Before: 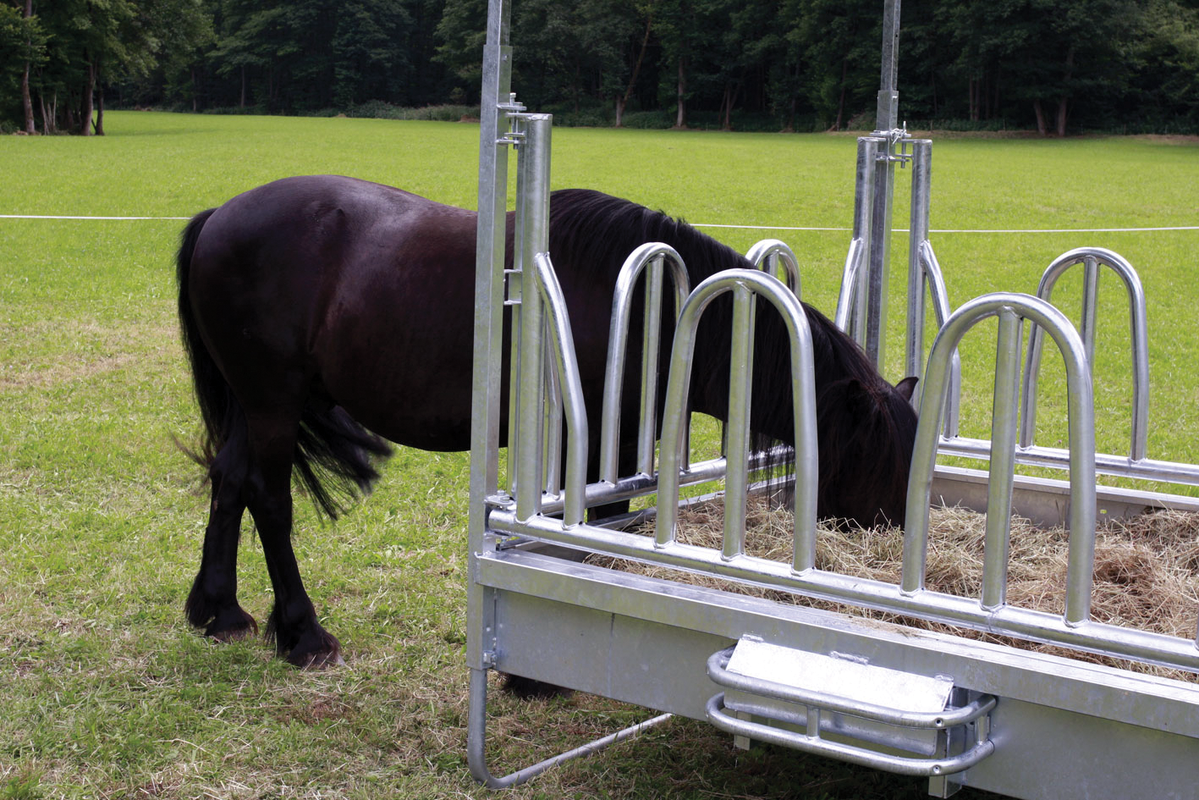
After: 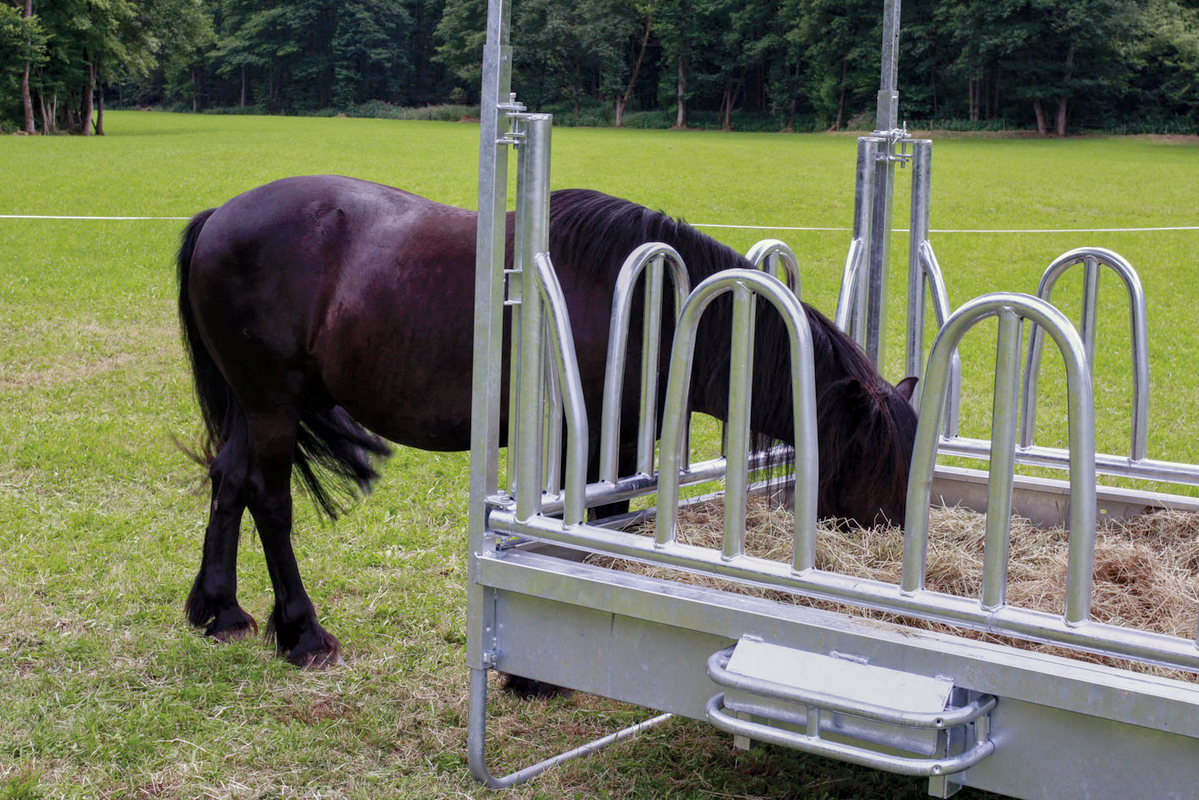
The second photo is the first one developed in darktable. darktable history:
filmic rgb: black relative exposure -16 EV, threshold -0.33 EV, transition 3.19 EV, structure ↔ texture 100%, target black luminance 0%, hardness 7.57, latitude 72.96%, contrast 0.908, highlights saturation mix 10%, shadows ↔ highlights balance -0.38%, add noise in highlights 0, preserve chrominance no, color science v4 (2020), iterations of high-quality reconstruction 10, enable highlight reconstruction true
tone equalizer: -8 EV 1 EV, -7 EV 1 EV, -6 EV 1 EV, -5 EV 1 EV, -4 EV 1 EV, -3 EV 0.75 EV, -2 EV 0.5 EV, -1 EV 0.25 EV
white balance: red 0.988, blue 1.017
local contrast: on, module defaults
